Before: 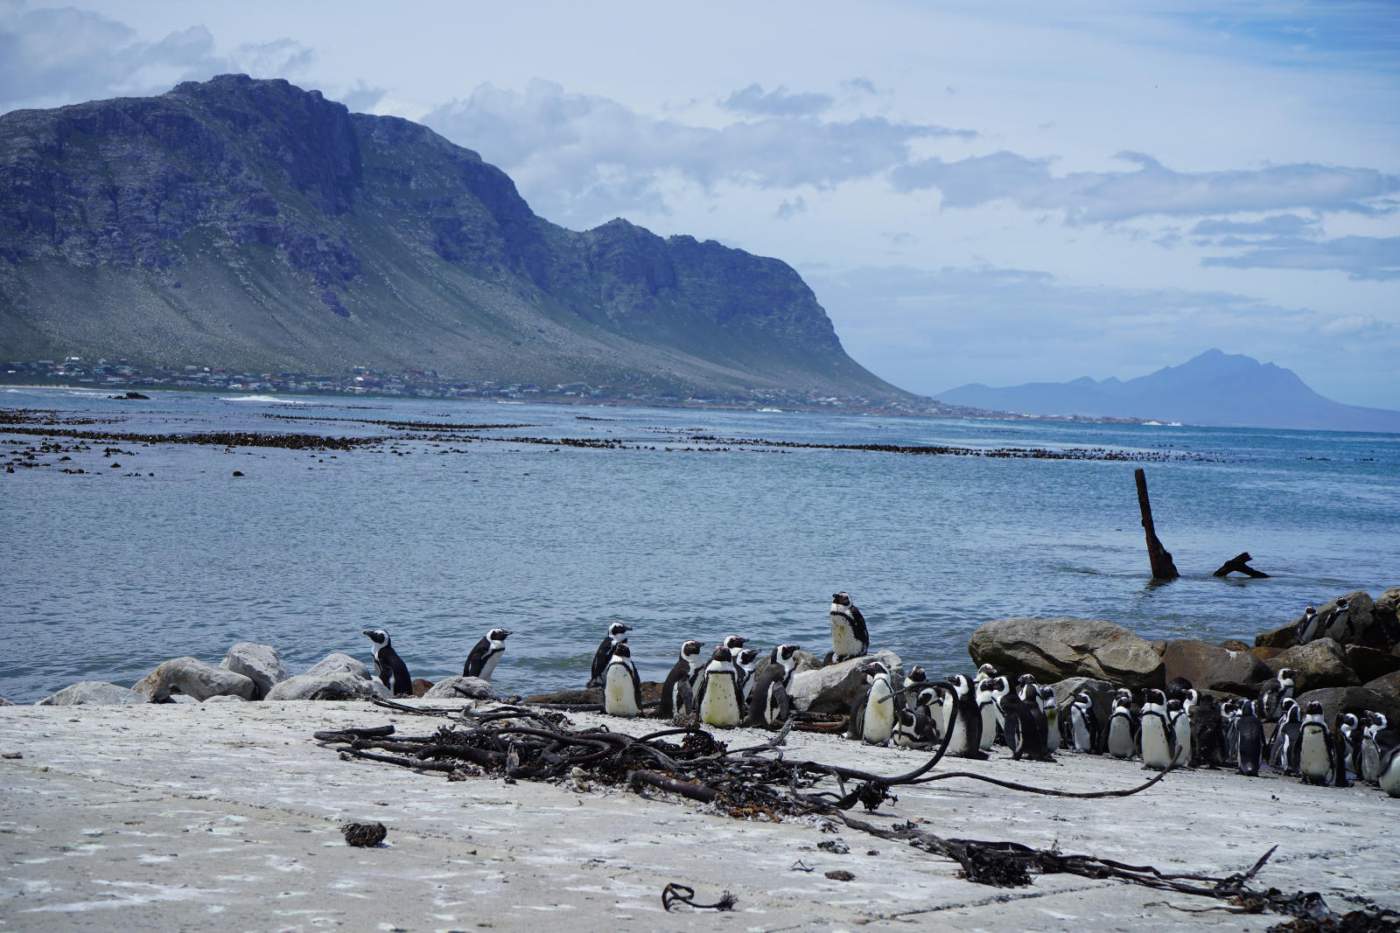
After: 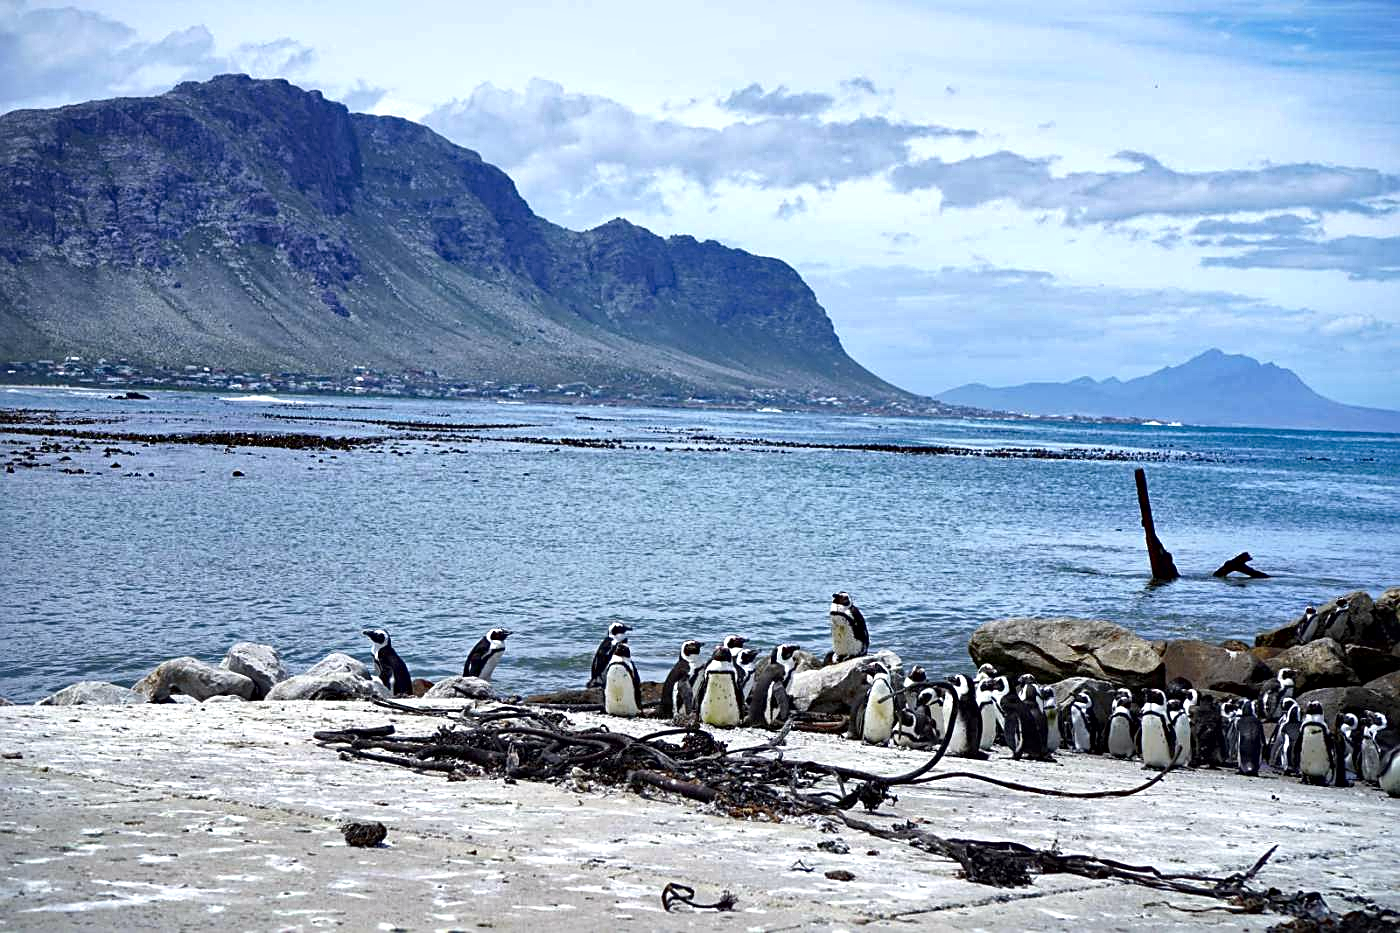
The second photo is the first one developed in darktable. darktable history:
exposure: exposure 0.558 EV, compensate exposure bias true, compensate highlight preservation false
haze removal: compatibility mode true, adaptive false
sharpen: on, module defaults
shadows and highlights: shadows 37.54, highlights -27.51, soften with gaussian
local contrast: mode bilateral grid, contrast 26, coarseness 60, detail 150%, midtone range 0.2
